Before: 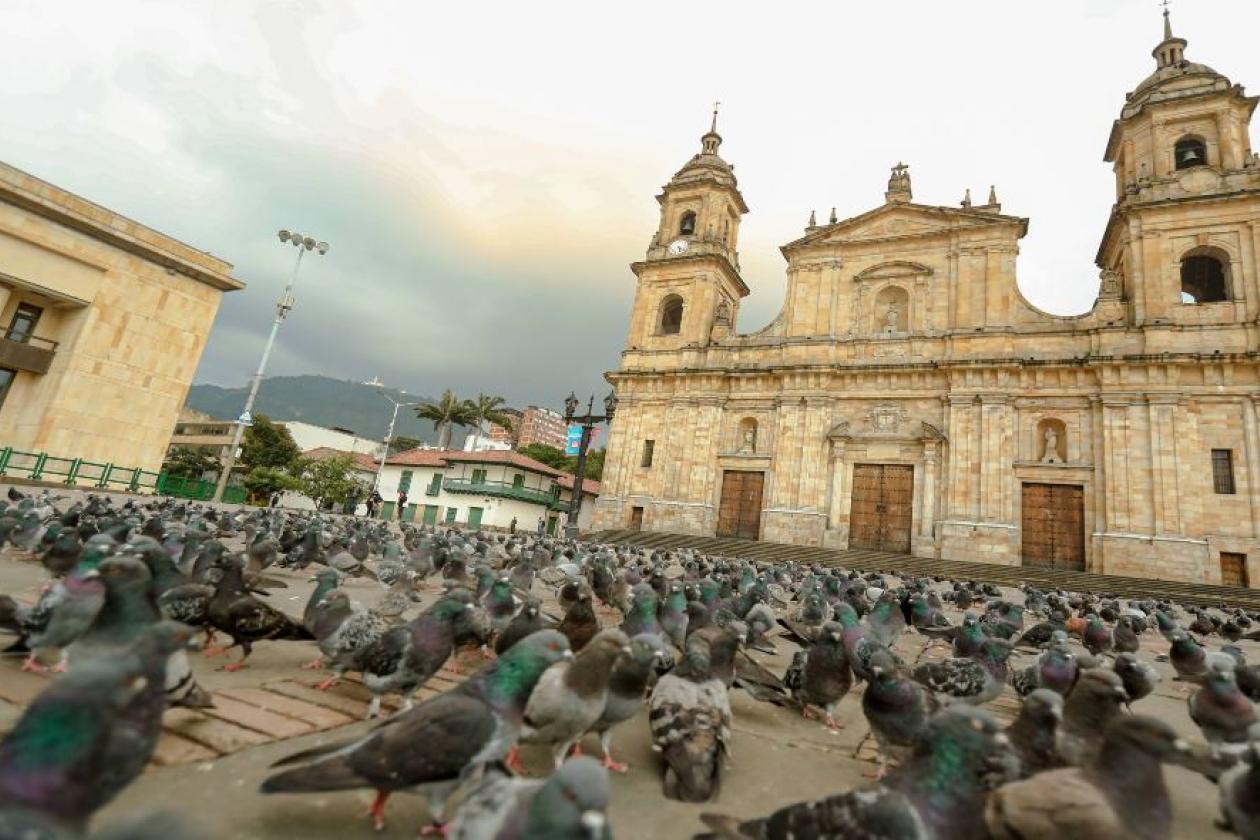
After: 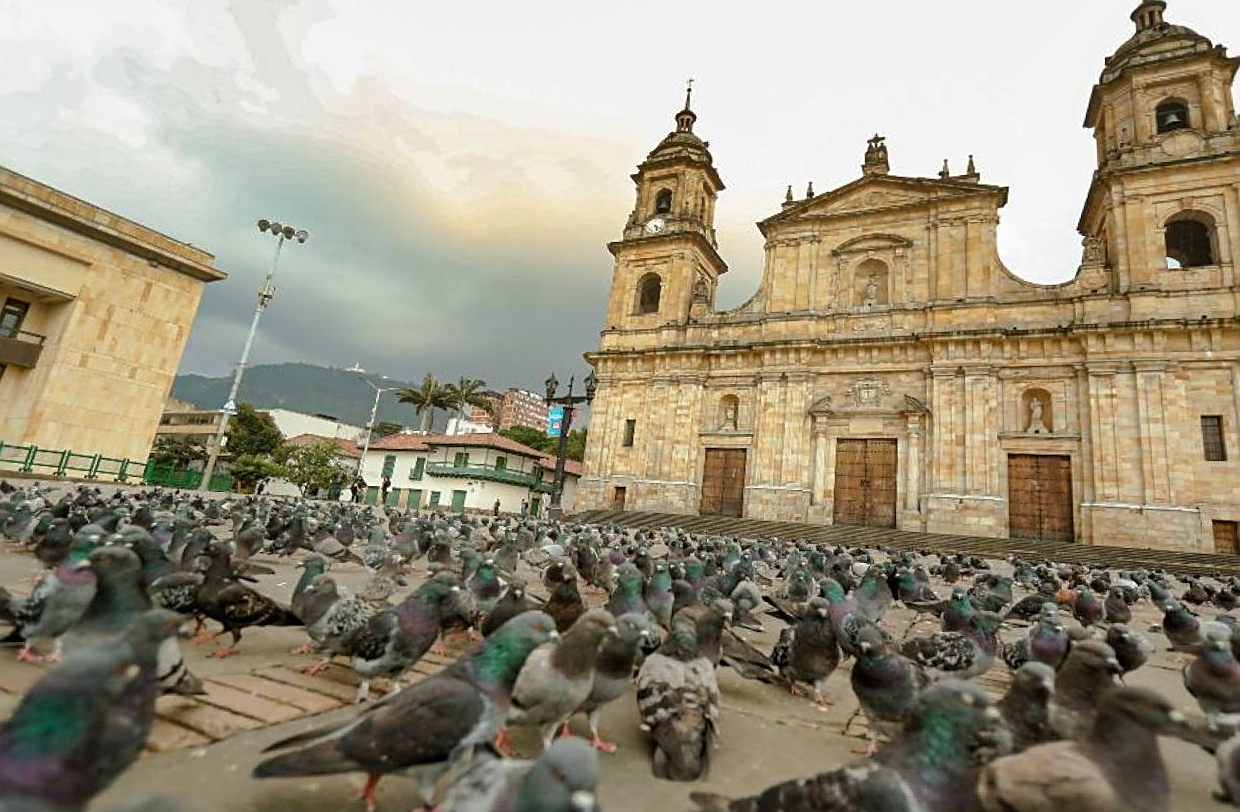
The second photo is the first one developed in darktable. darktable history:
rotate and perspective: rotation -1.32°, lens shift (horizontal) -0.031, crop left 0.015, crop right 0.985, crop top 0.047, crop bottom 0.982
sharpen: on, module defaults
shadows and highlights: low approximation 0.01, soften with gaussian
